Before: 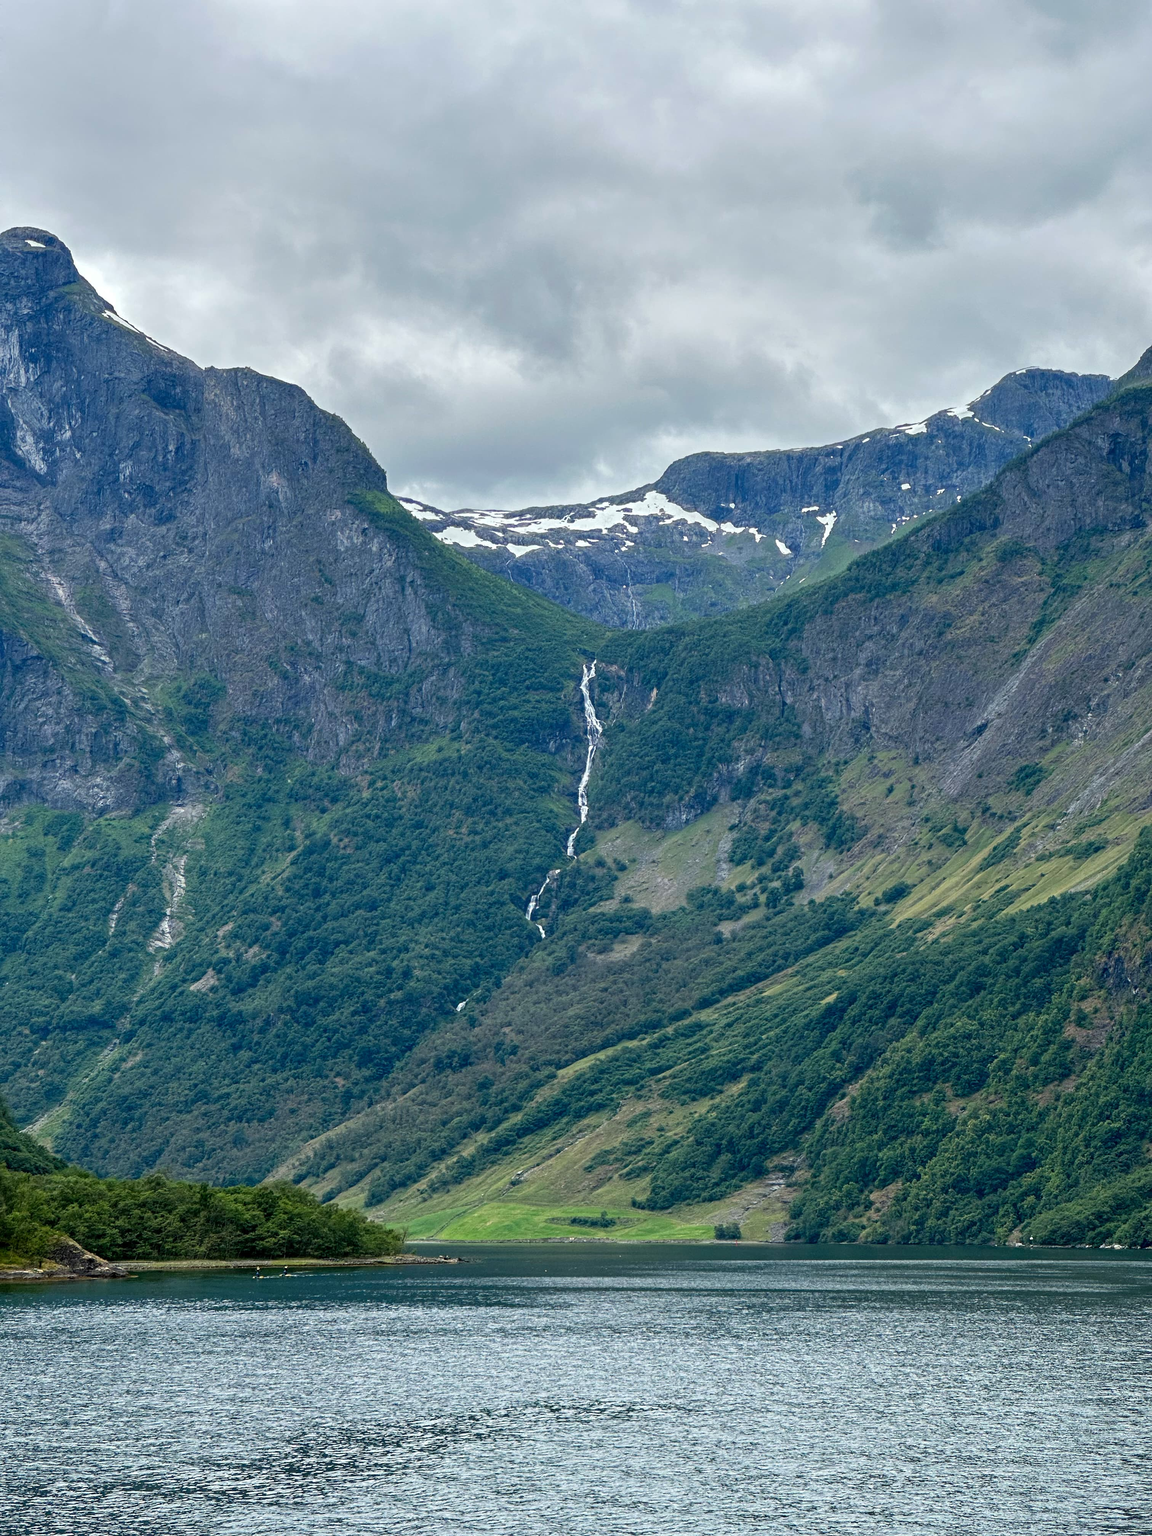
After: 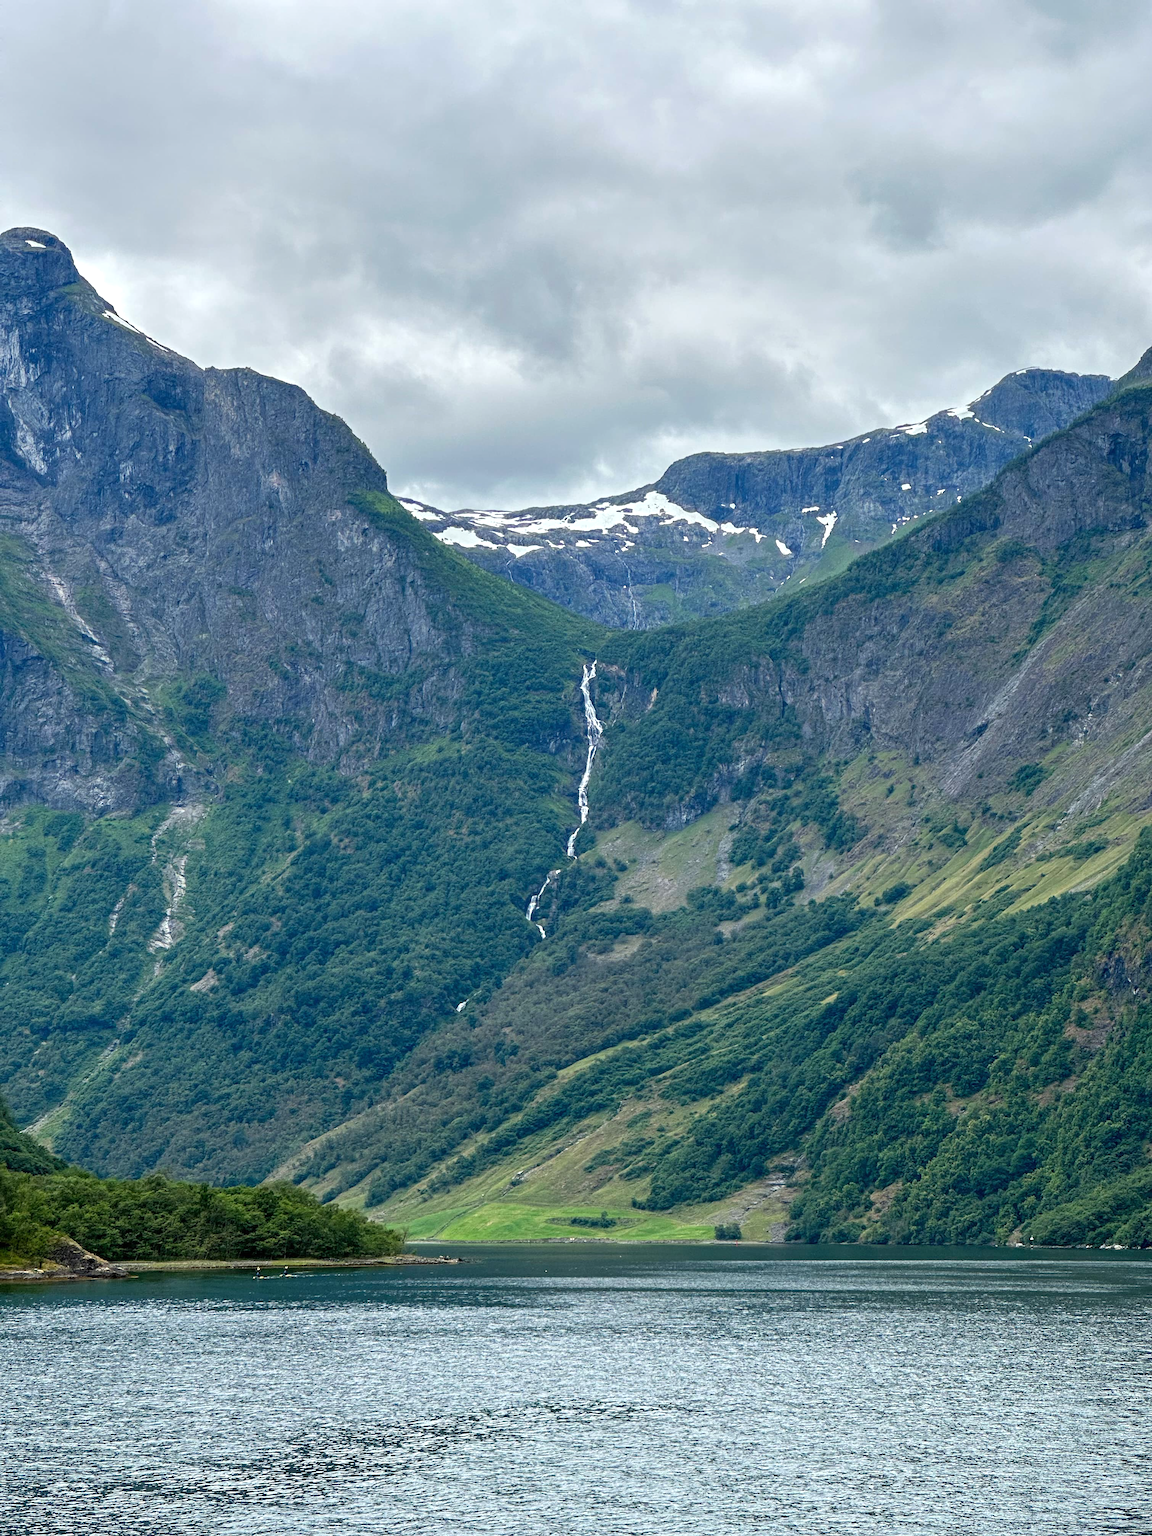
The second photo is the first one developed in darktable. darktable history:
exposure: black level correction 0, exposure 0.199 EV, compensate exposure bias true, compensate highlight preservation false
